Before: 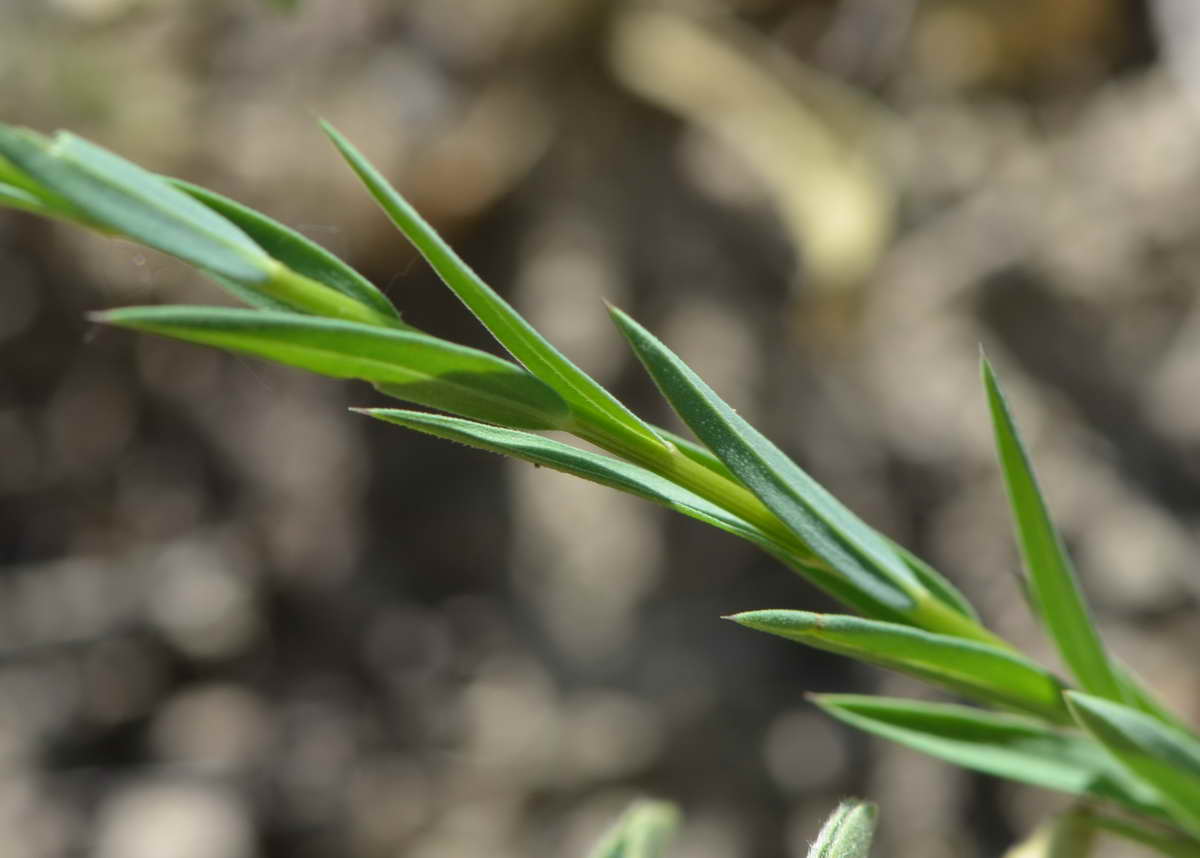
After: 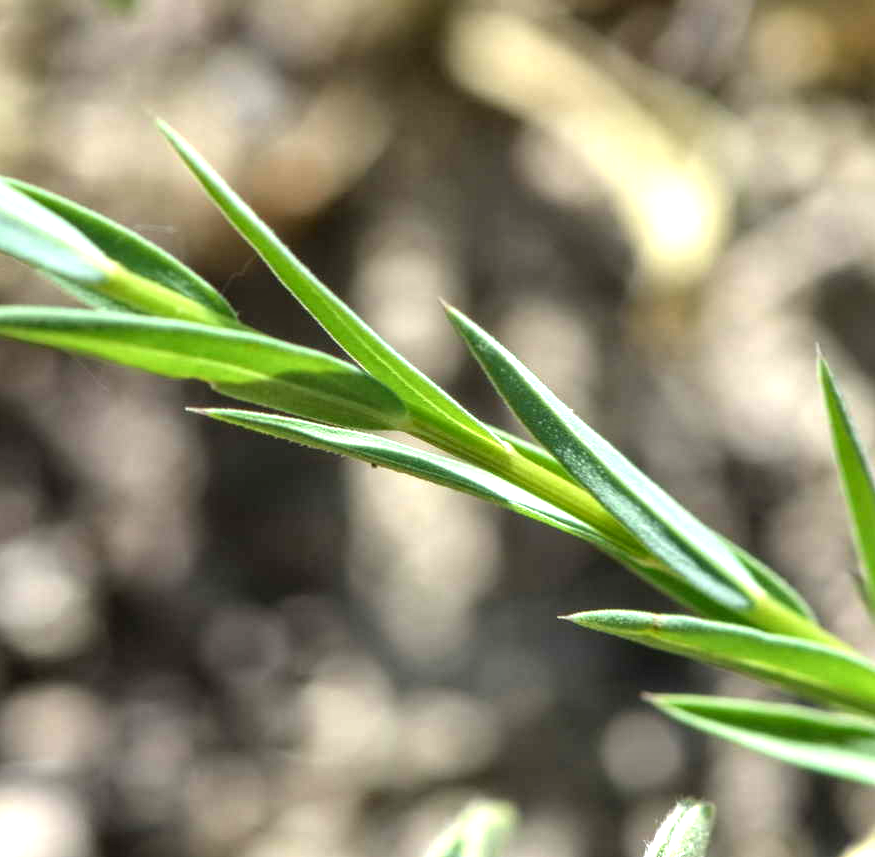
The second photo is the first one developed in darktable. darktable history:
local contrast: detail 150%
crop: left 13.614%, top 0%, right 13.397%
exposure: black level correction 0, exposure 0.899 EV, compensate exposure bias true, compensate highlight preservation false
